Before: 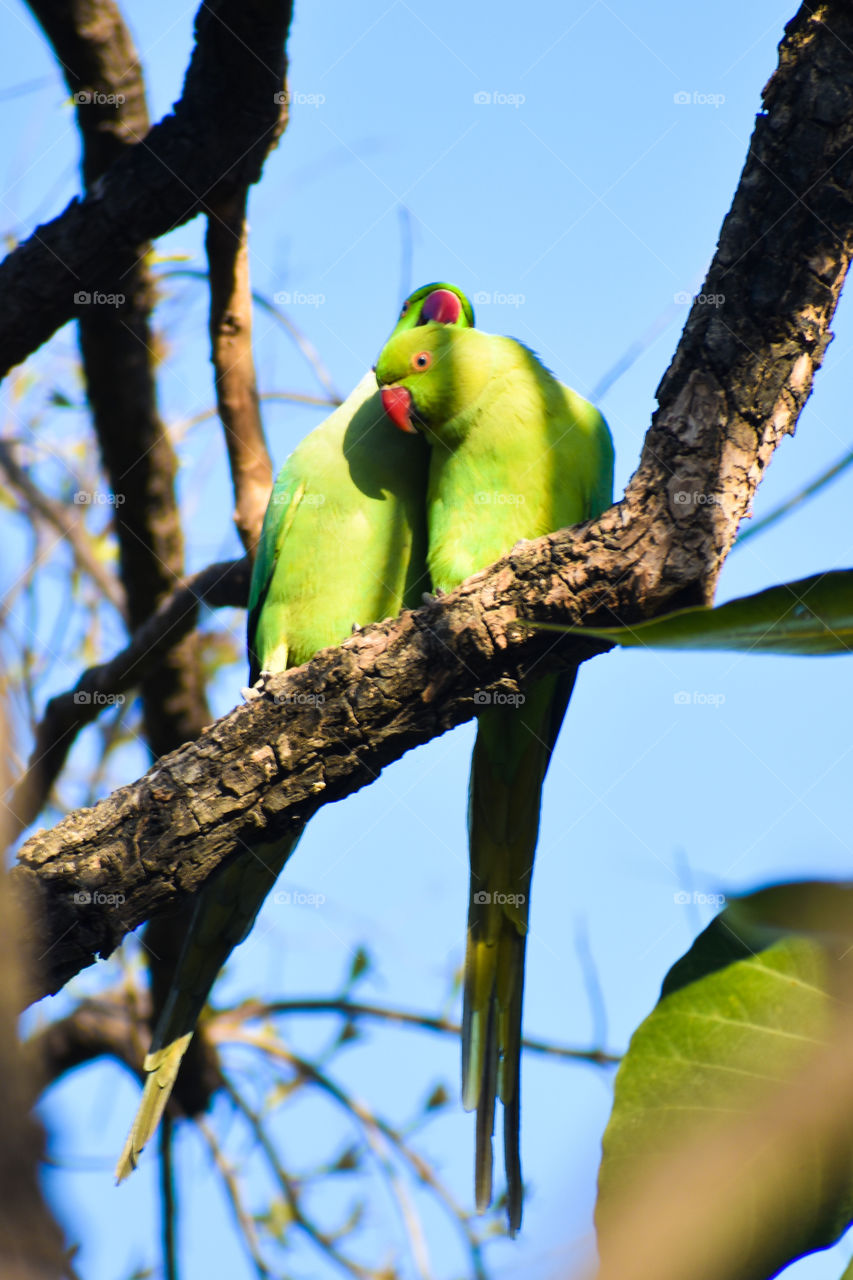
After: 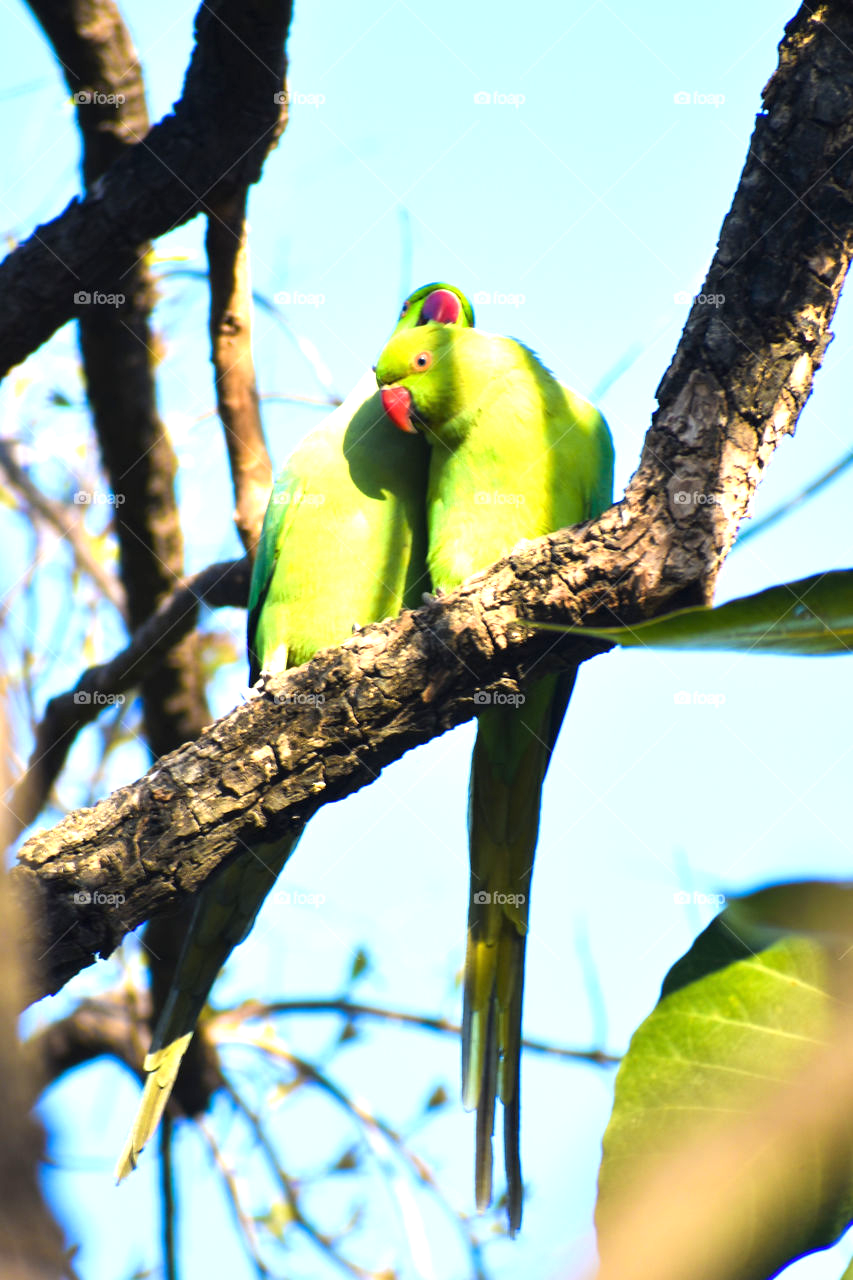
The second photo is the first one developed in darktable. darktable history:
exposure: black level correction 0, exposure 0.898 EV, compensate exposure bias true, compensate highlight preservation false
